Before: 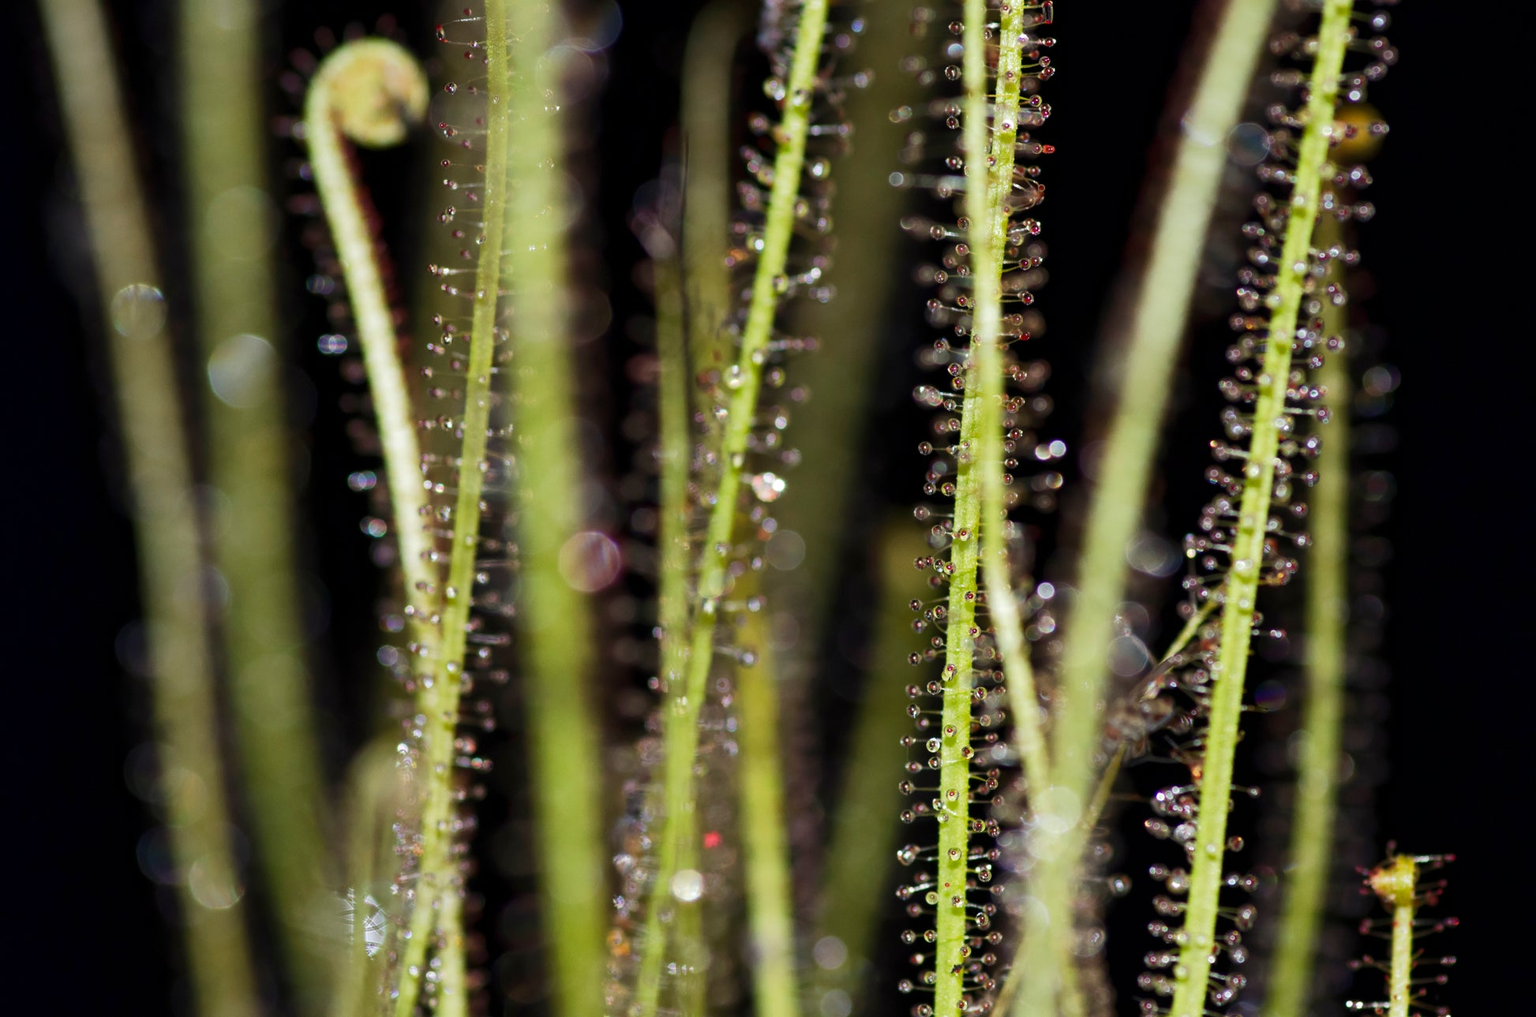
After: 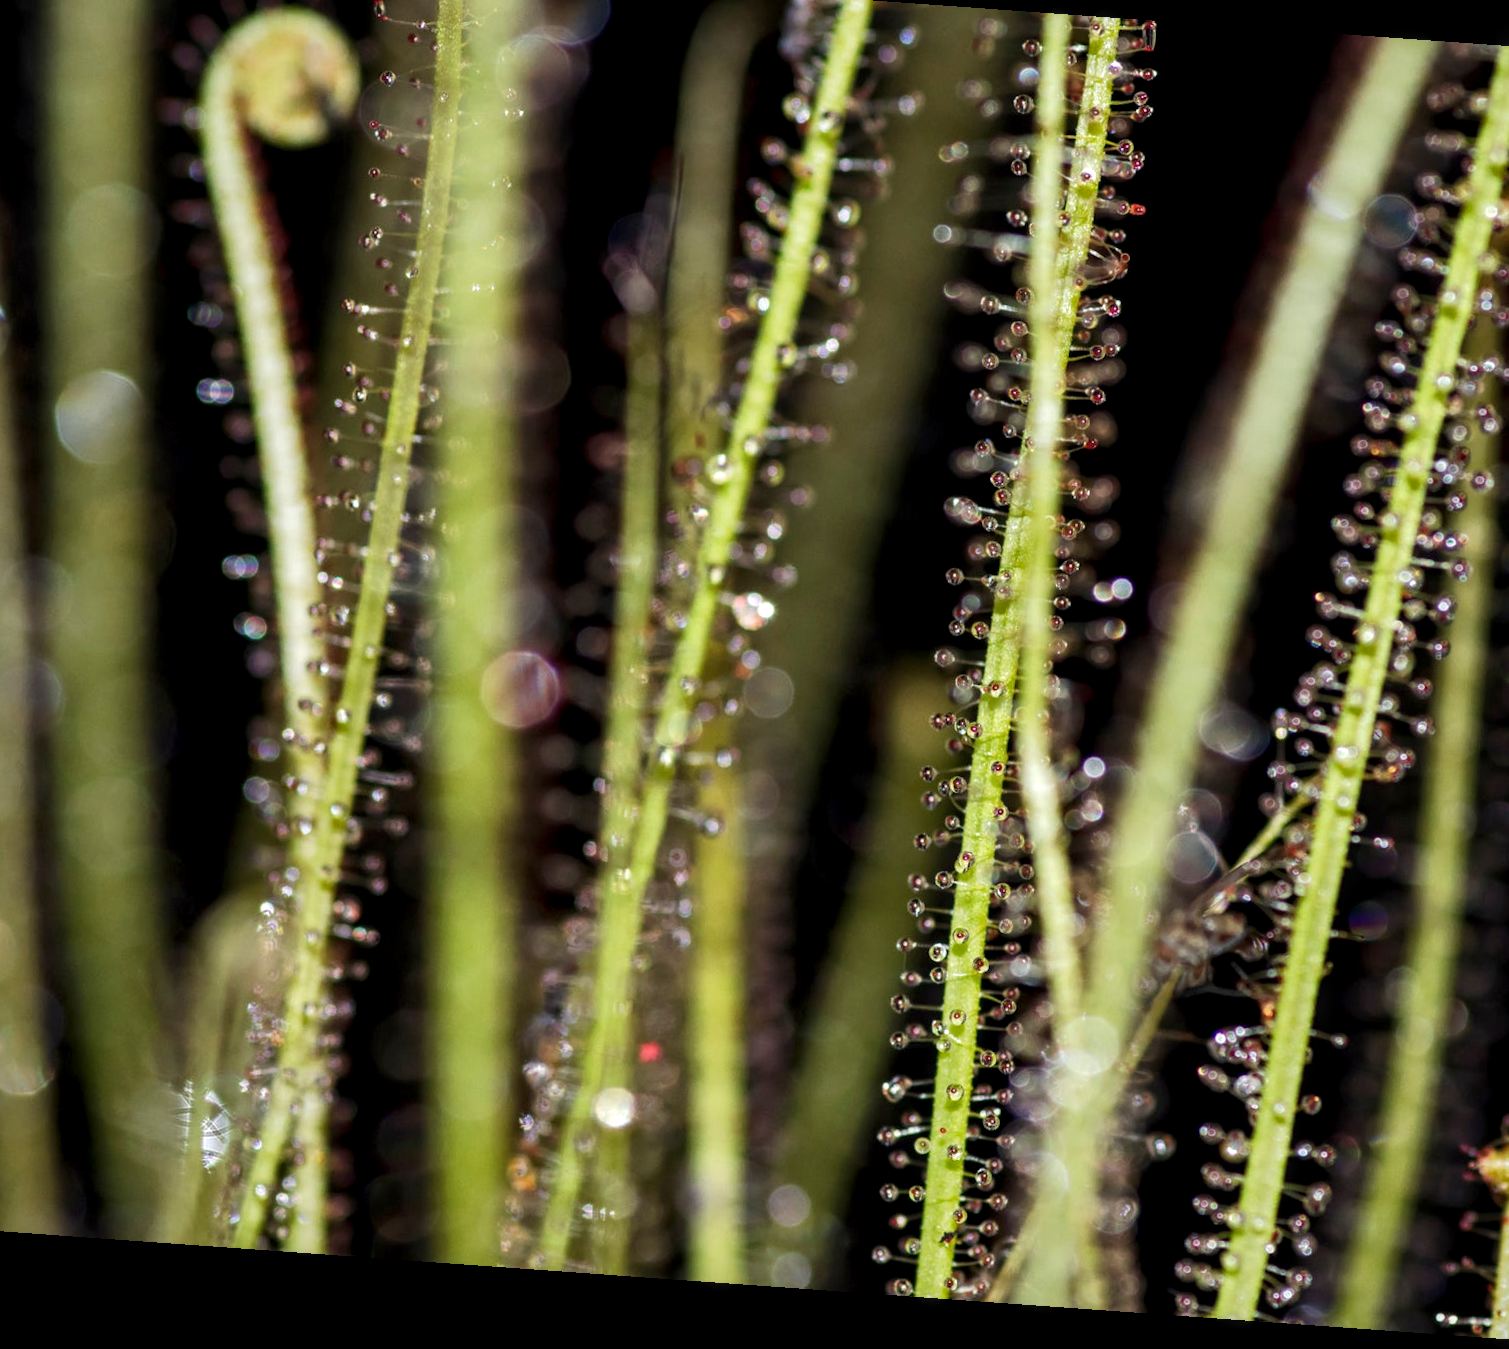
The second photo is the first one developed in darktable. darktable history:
local contrast: detail 142%
crop and rotate: left 13.15%, top 5.251%, right 12.609%
rotate and perspective: rotation 4.1°, automatic cropping off
